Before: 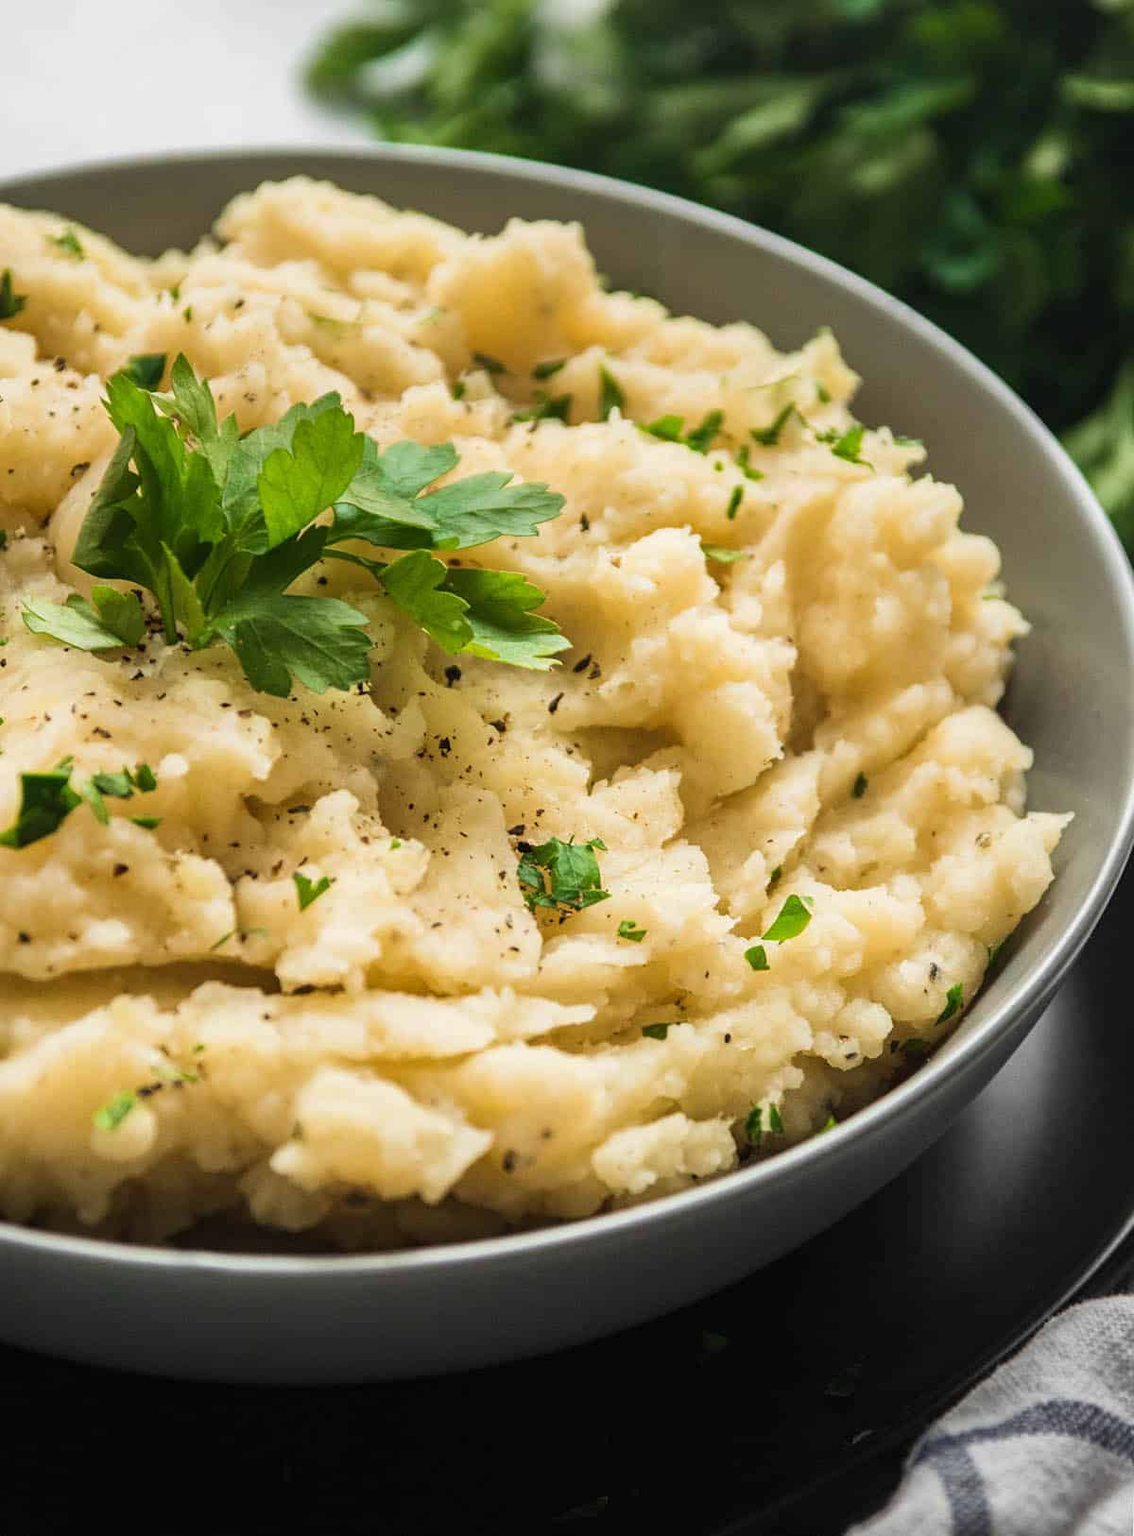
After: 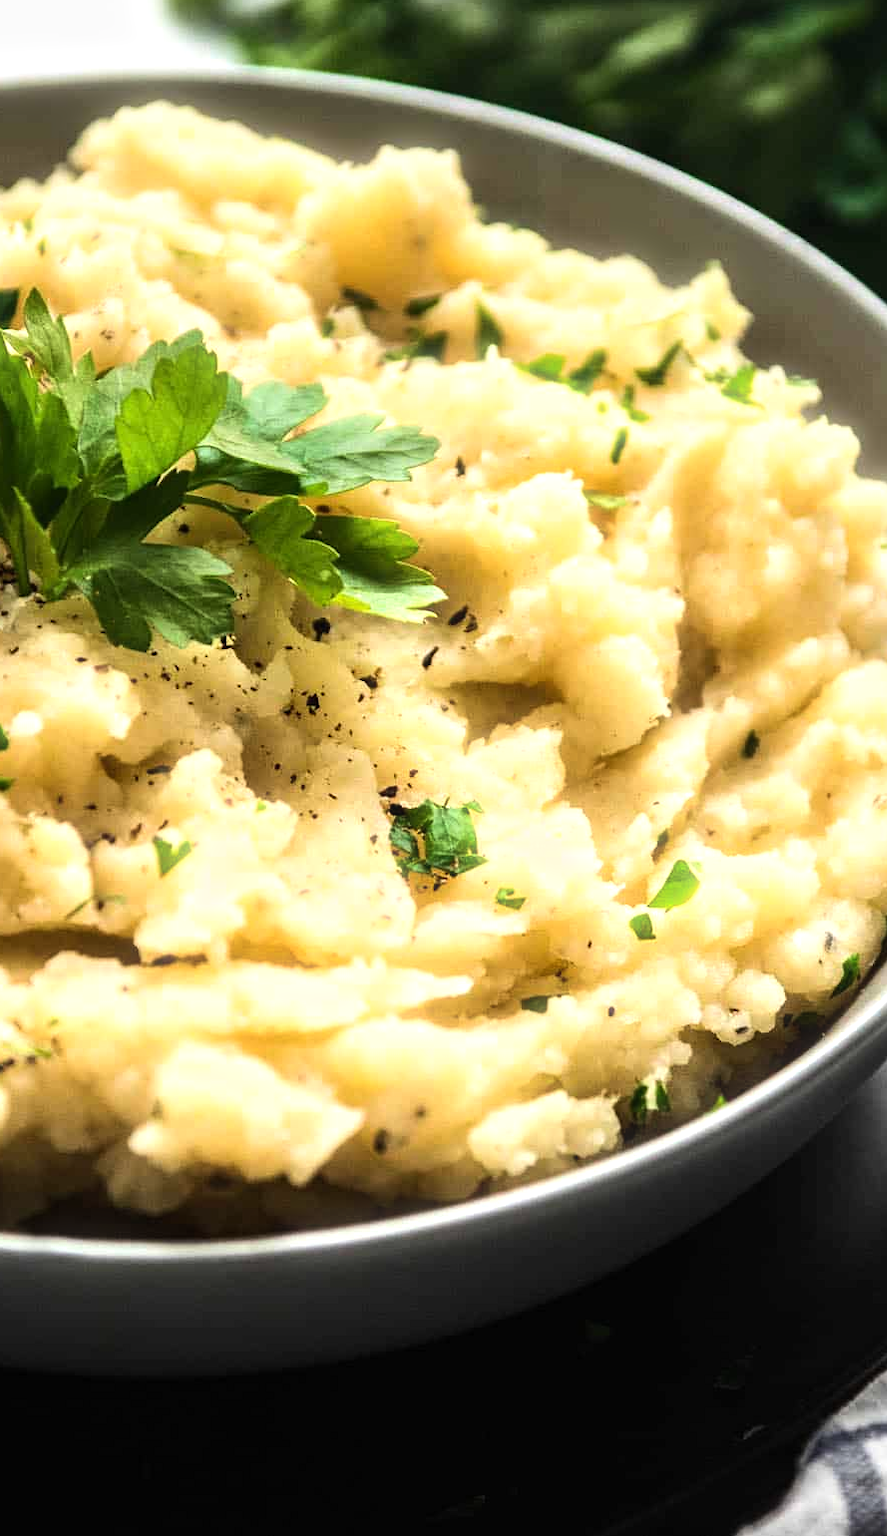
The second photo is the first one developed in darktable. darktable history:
tone equalizer: -8 EV -0.75 EV, -7 EV -0.7 EV, -6 EV -0.6 EV, -5 EV -0.4 EV, -3 EV 0.4 EV, -2 EV 0.6 EV, -1 EV 0.7 EV, +0 EV 0.75 EV, edges refinement/feathering 500, mask exposure compensation -1.57 EV, preserve details no
crop and rotate: left 13.15%, top 5.251%, right 12.609%
bloom: size 3%, threshold 100%, strength 0%
